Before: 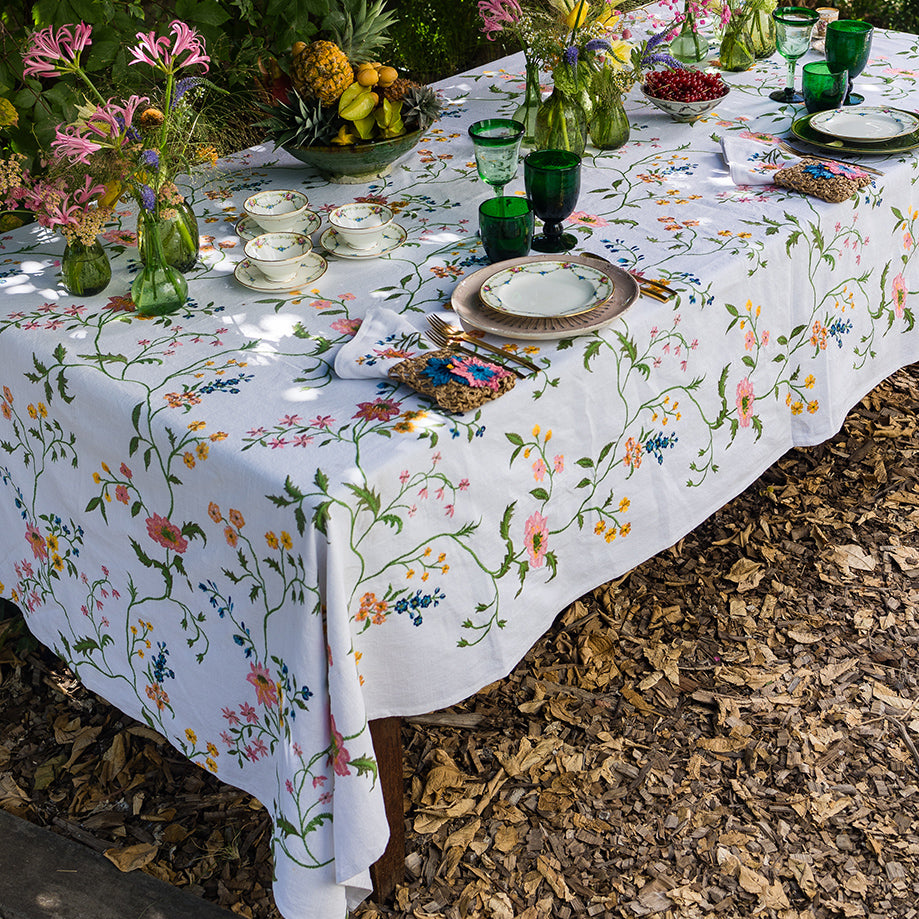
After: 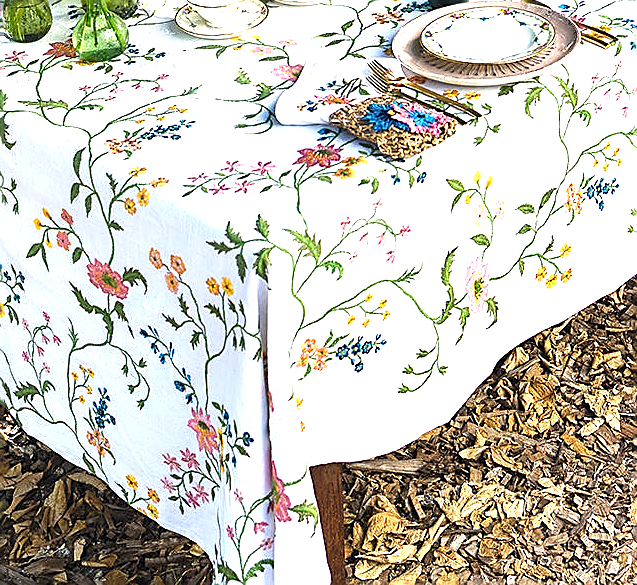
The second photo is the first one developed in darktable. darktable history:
crop: left 6.488%, top 27.668%, right 24.183%, bottom 8.656%
exposure: black level correction 0, exposure 1.675 EV, compensate exposure bias true, compensate highlight preservation false
sharpen: radius 1.4, amount 1.25, threshold 0.7
tone equalizer: on, module defaults
